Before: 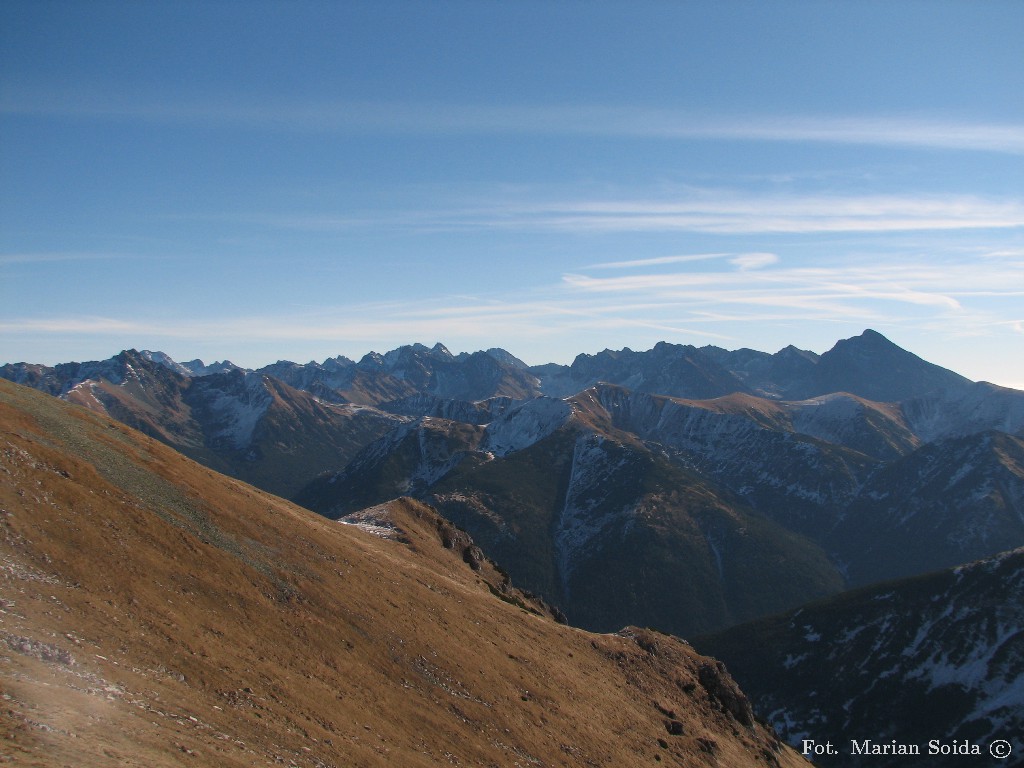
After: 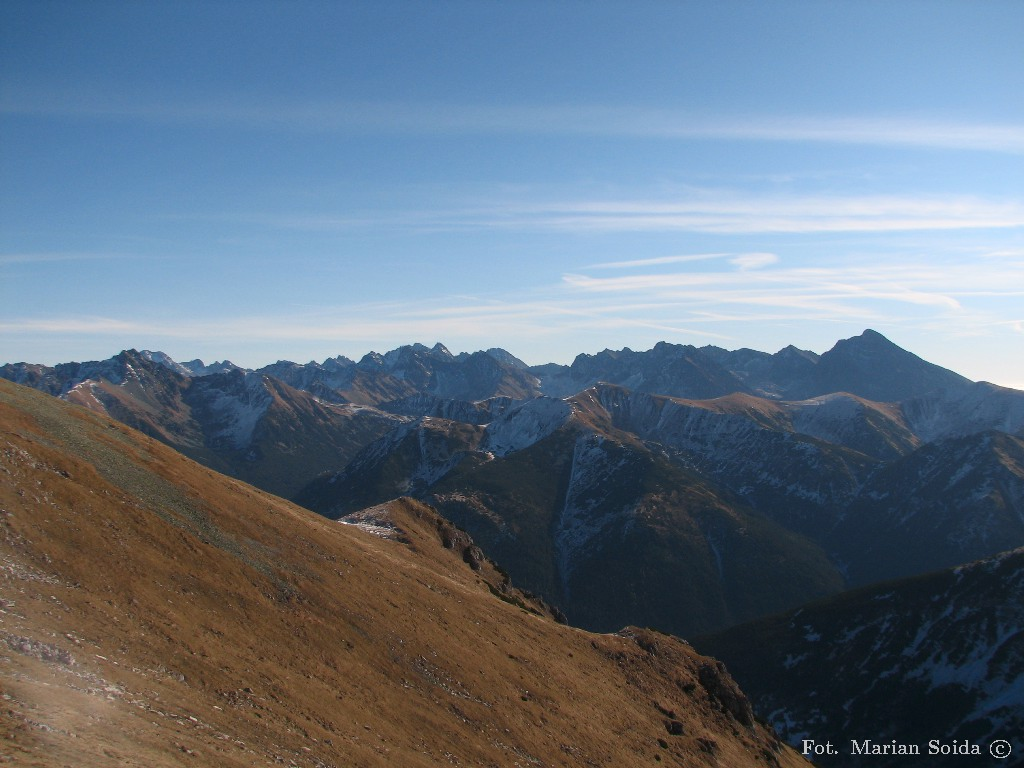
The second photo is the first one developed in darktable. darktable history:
shadows and highlights: shadows -40.33, highlights 63.03, soften with gaussian
